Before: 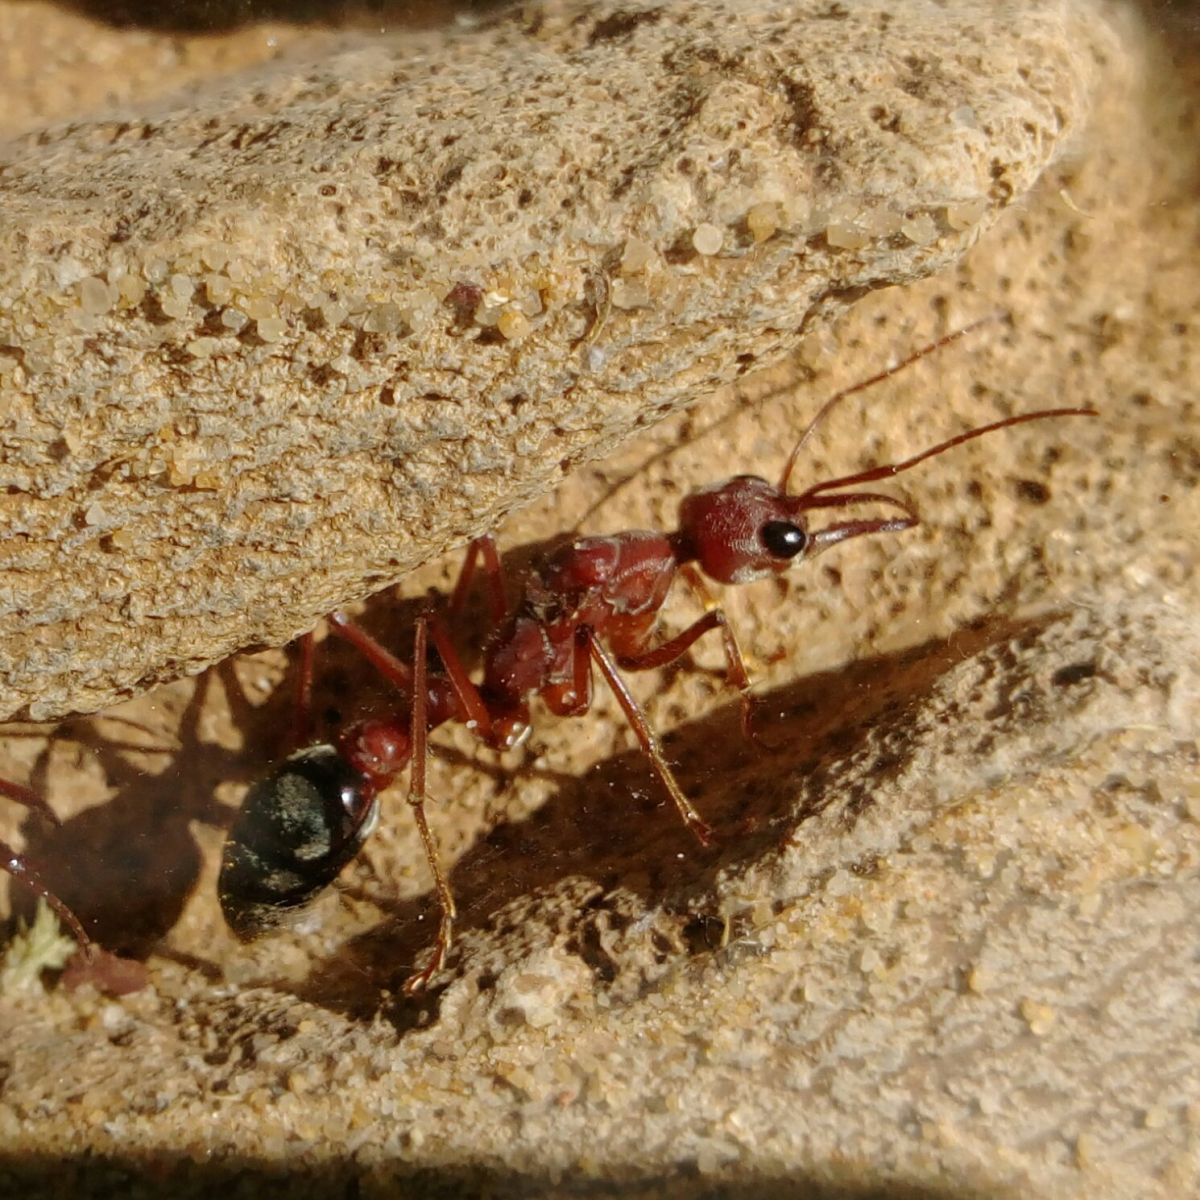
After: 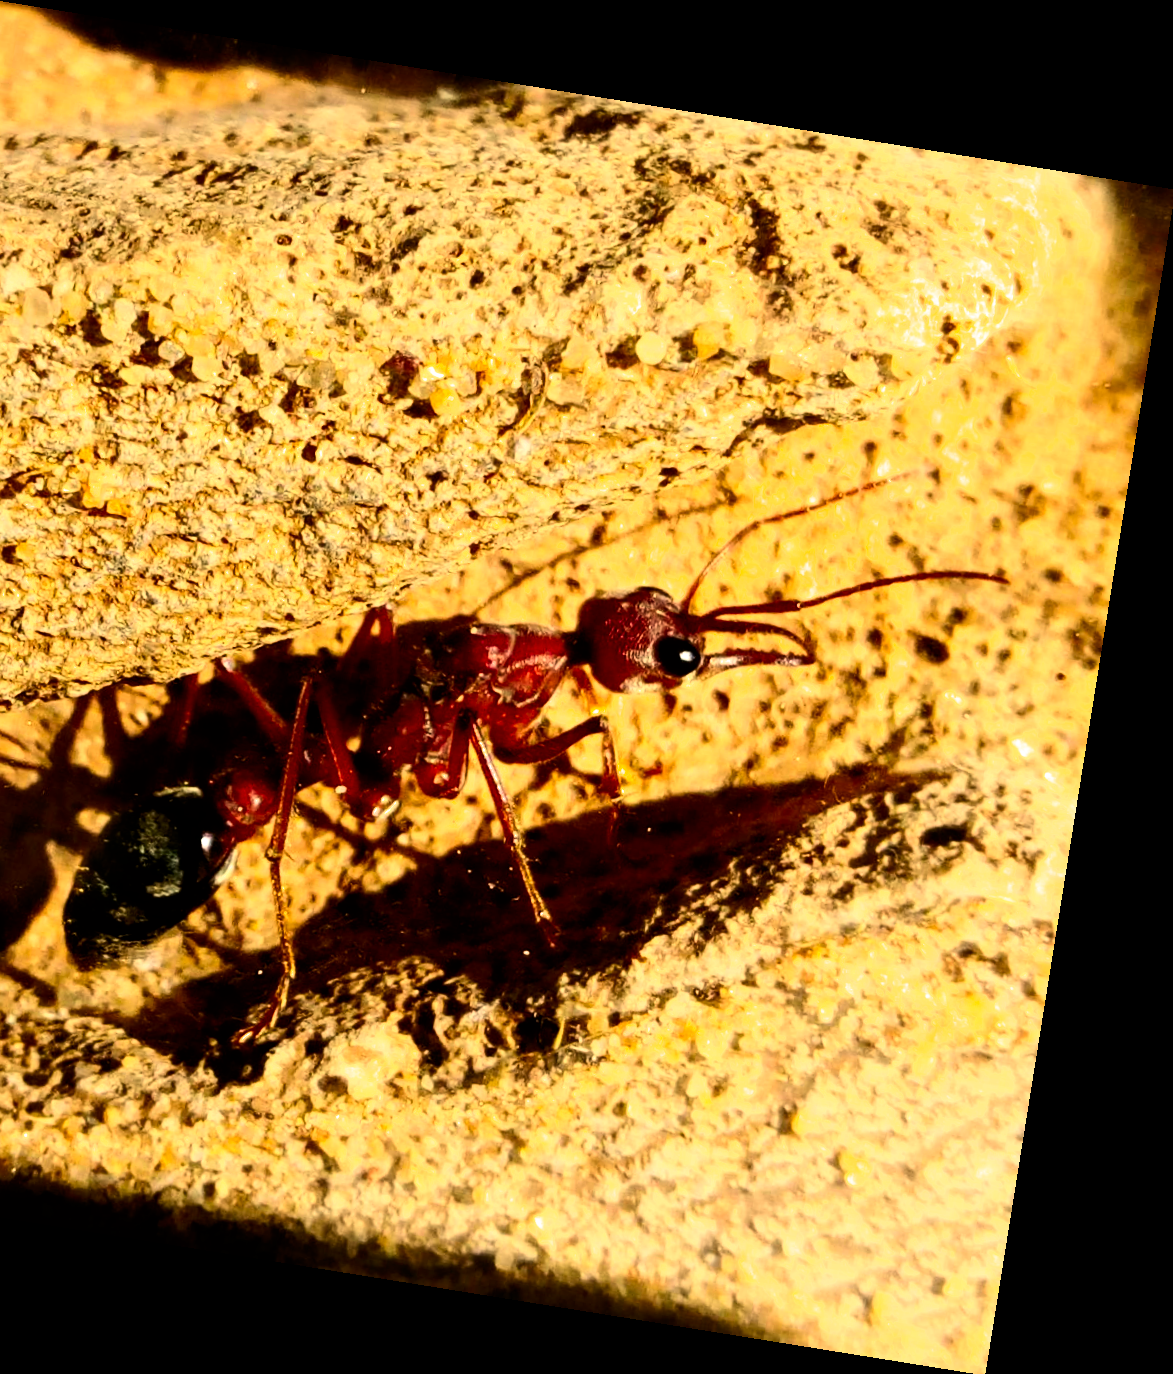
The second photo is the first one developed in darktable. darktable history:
white balance: red 1.045, blue 0.932
contrast brightness saturation: contrast 0.26, brightness 0.02, saturation 0.87
crop and rotate: left 14.584%
rotate and perspective: rotation 9.12°, automatic cropping off
filmic rgb: black relative exposure -8.2 EV, white relative exposure 2.2 EV, threshold 3 EV, hardness 7.11, latitude 85.74%, contrast 1.696, highlights saturation mix -4%, shadows ↔ highlights balance -2.69%, color science v5 (2021), contrast in shadows safe, contrast in highlights safe, enable highlight reconstruction true
